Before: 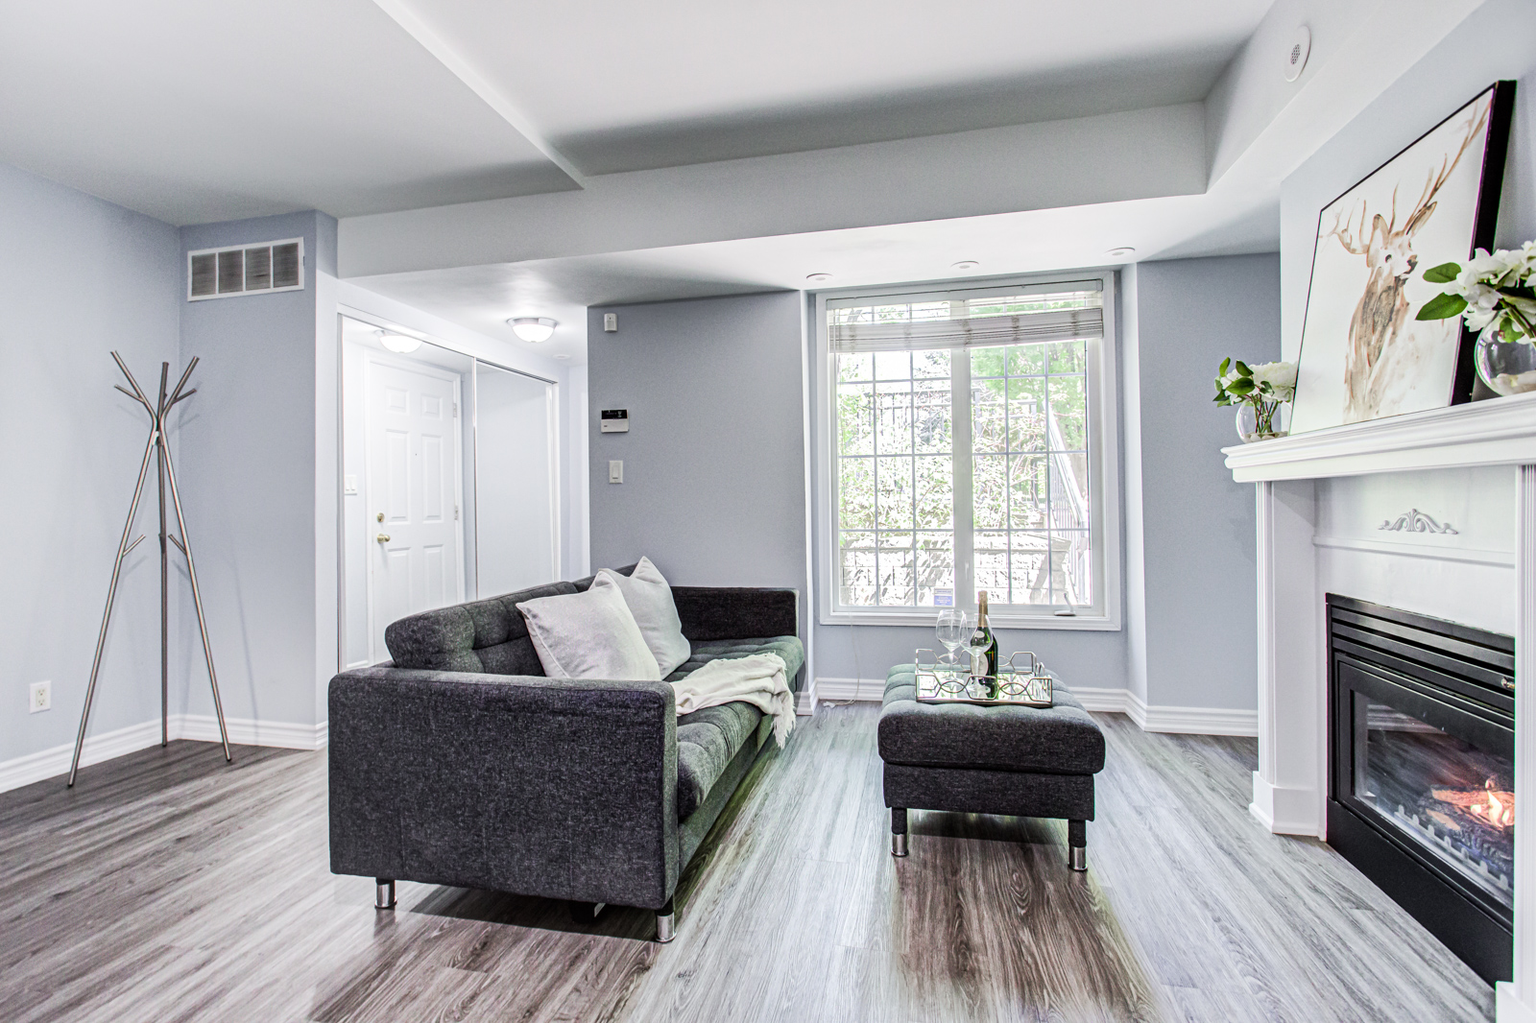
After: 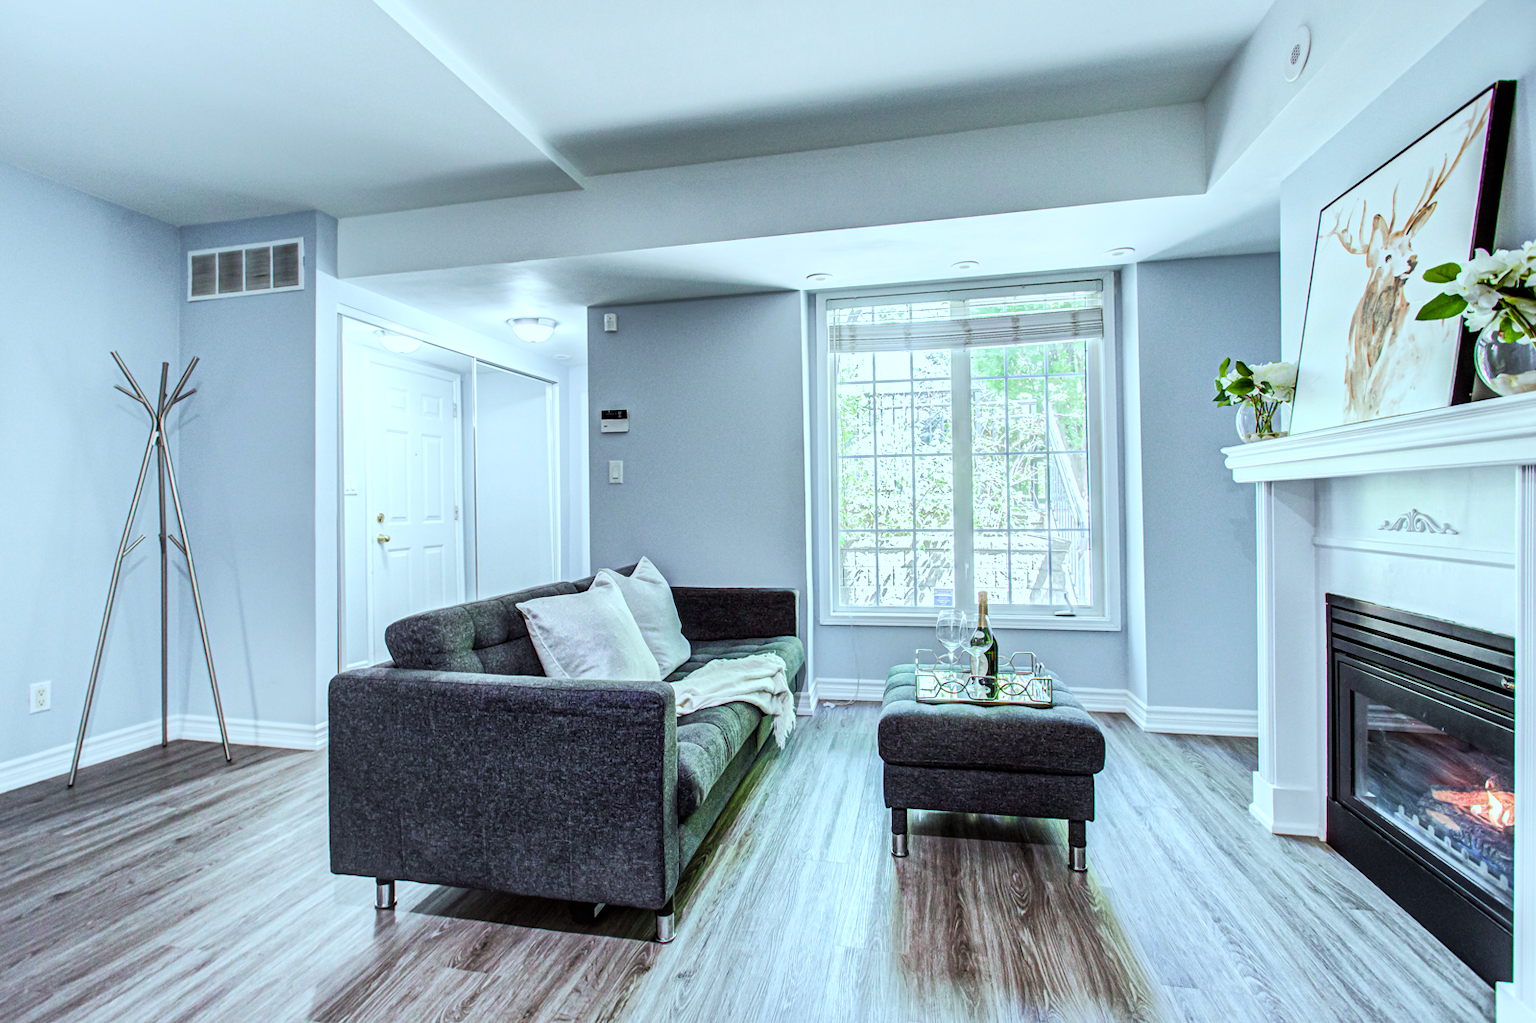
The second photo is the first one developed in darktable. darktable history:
local contrast: mode bilateral grid, contrast 10, coarseness 25, detail 115%, midtone range 0.2
color balance rgb: power › hue 314.31°, perceptual saturation grading › global saturation 40.857%, perceptual brilliance grading › highlights 2.82%
color correction: highlights a* -10.27, highlights b* -10.36
